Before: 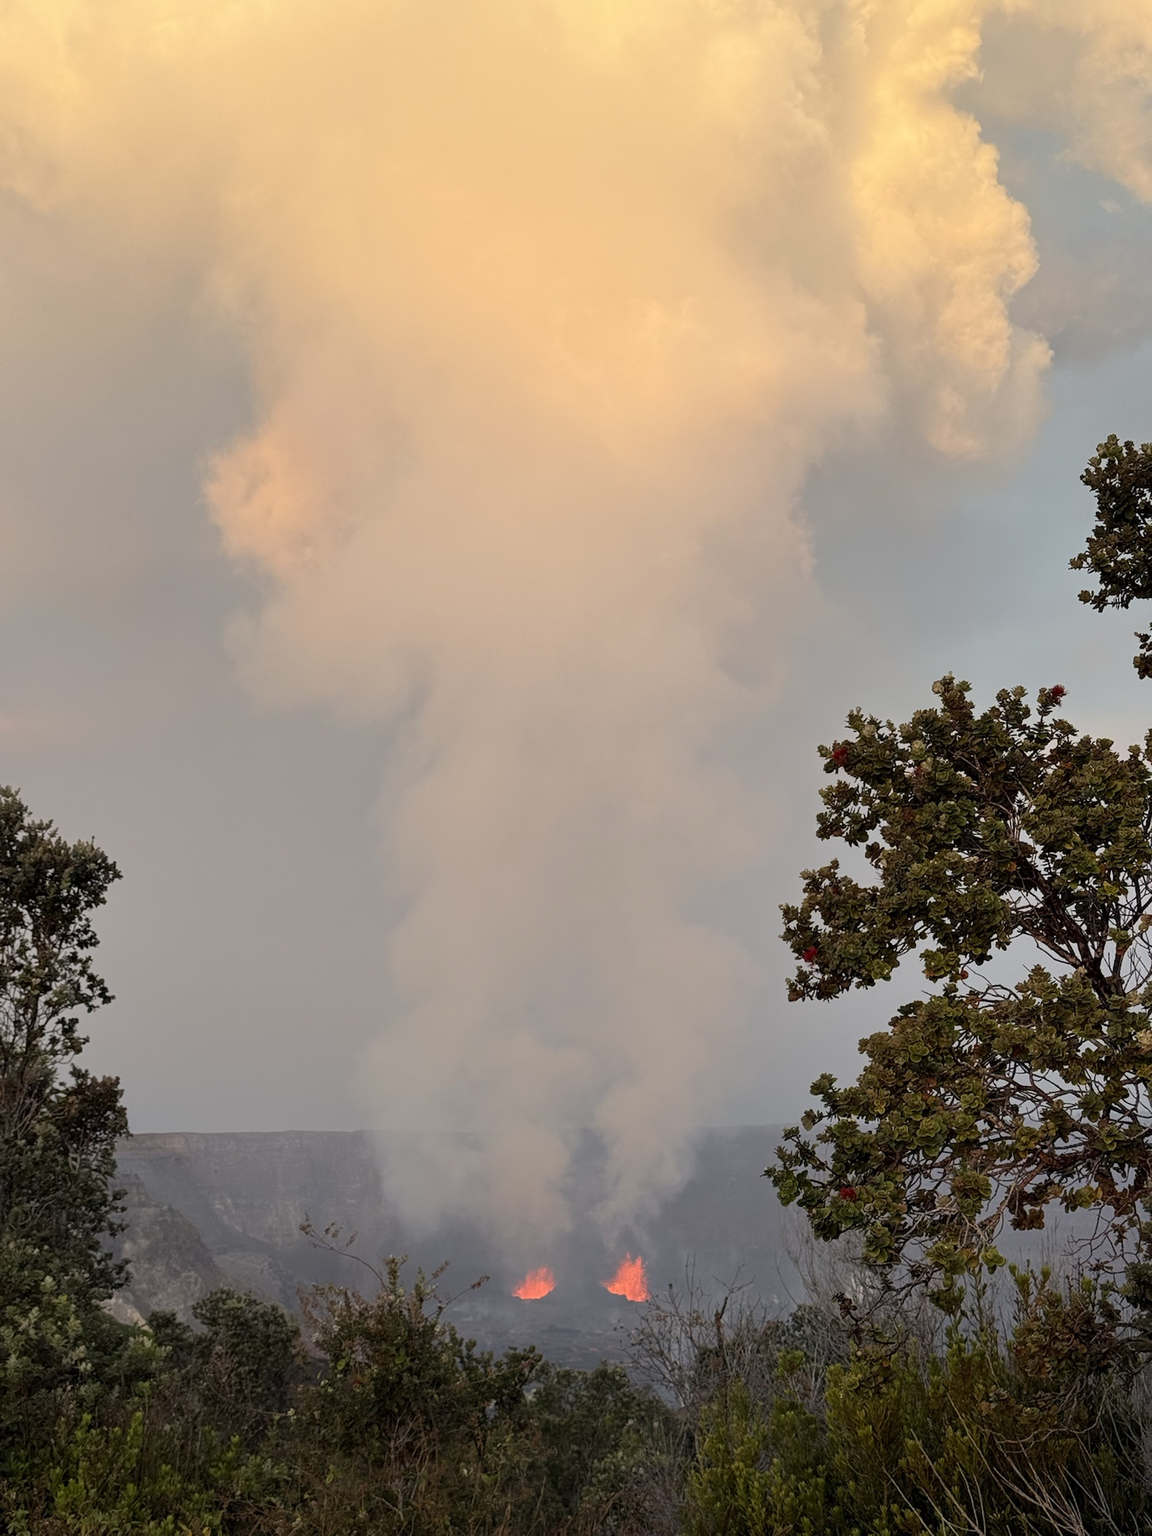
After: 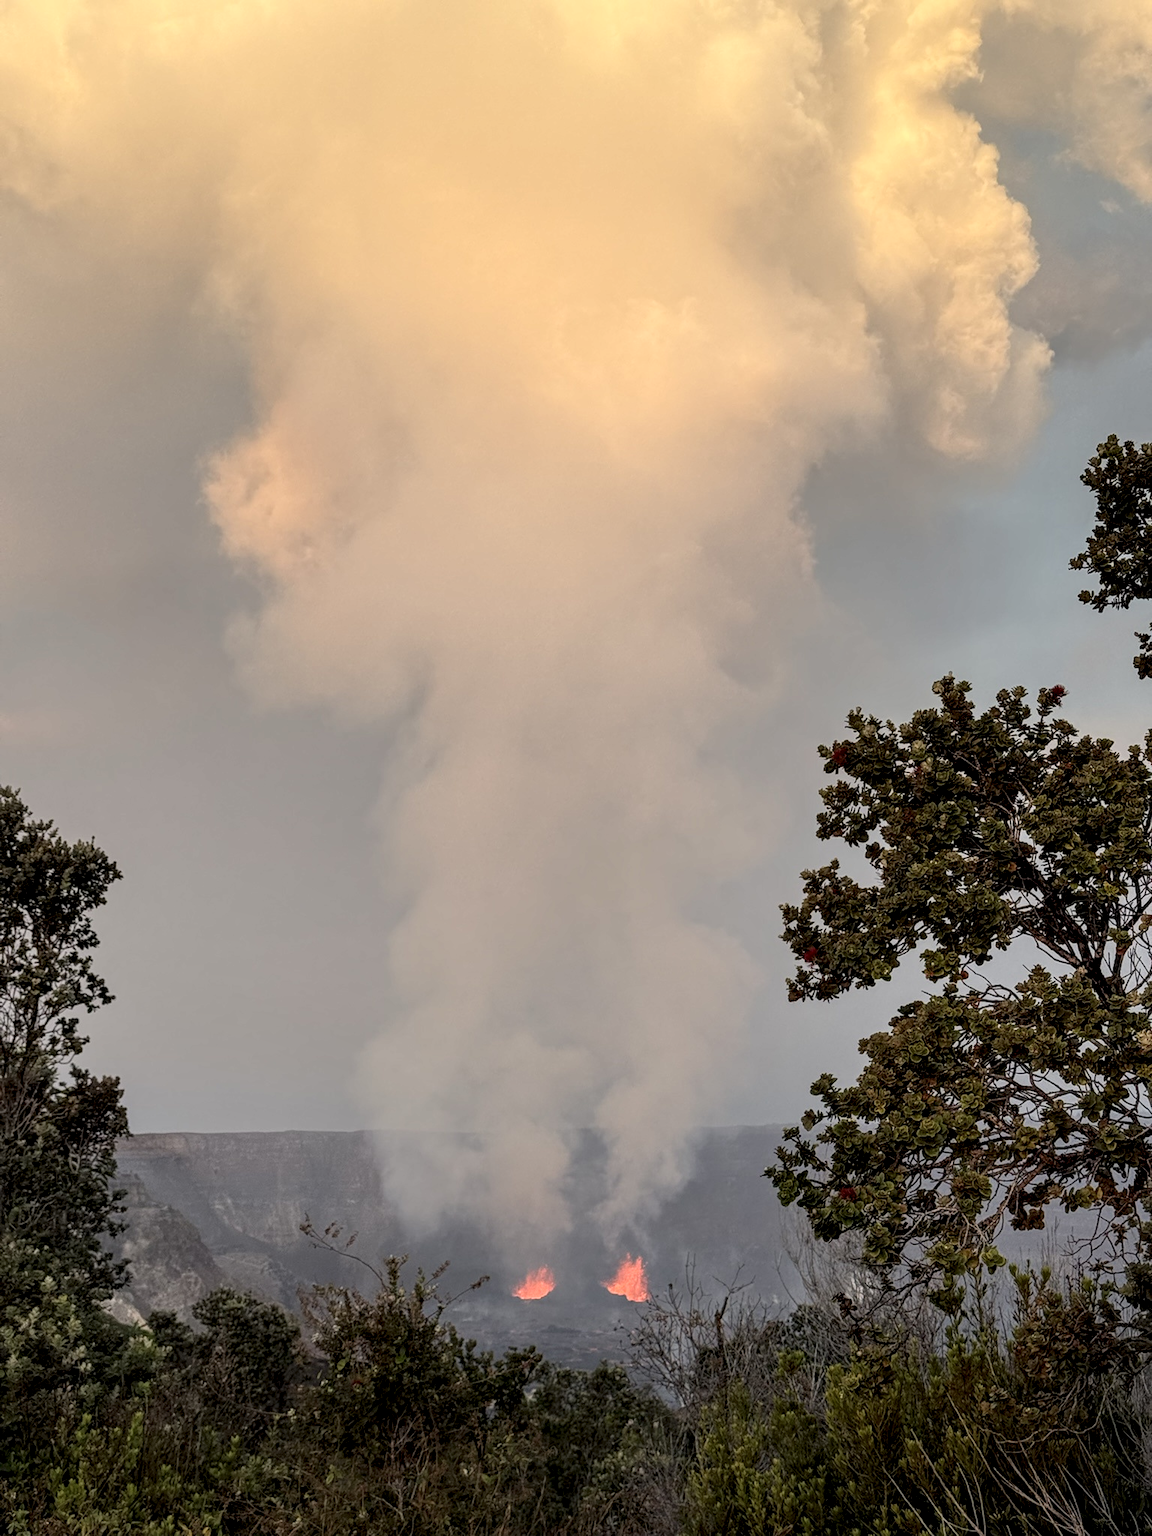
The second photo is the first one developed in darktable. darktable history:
local contrast: detail 154%
